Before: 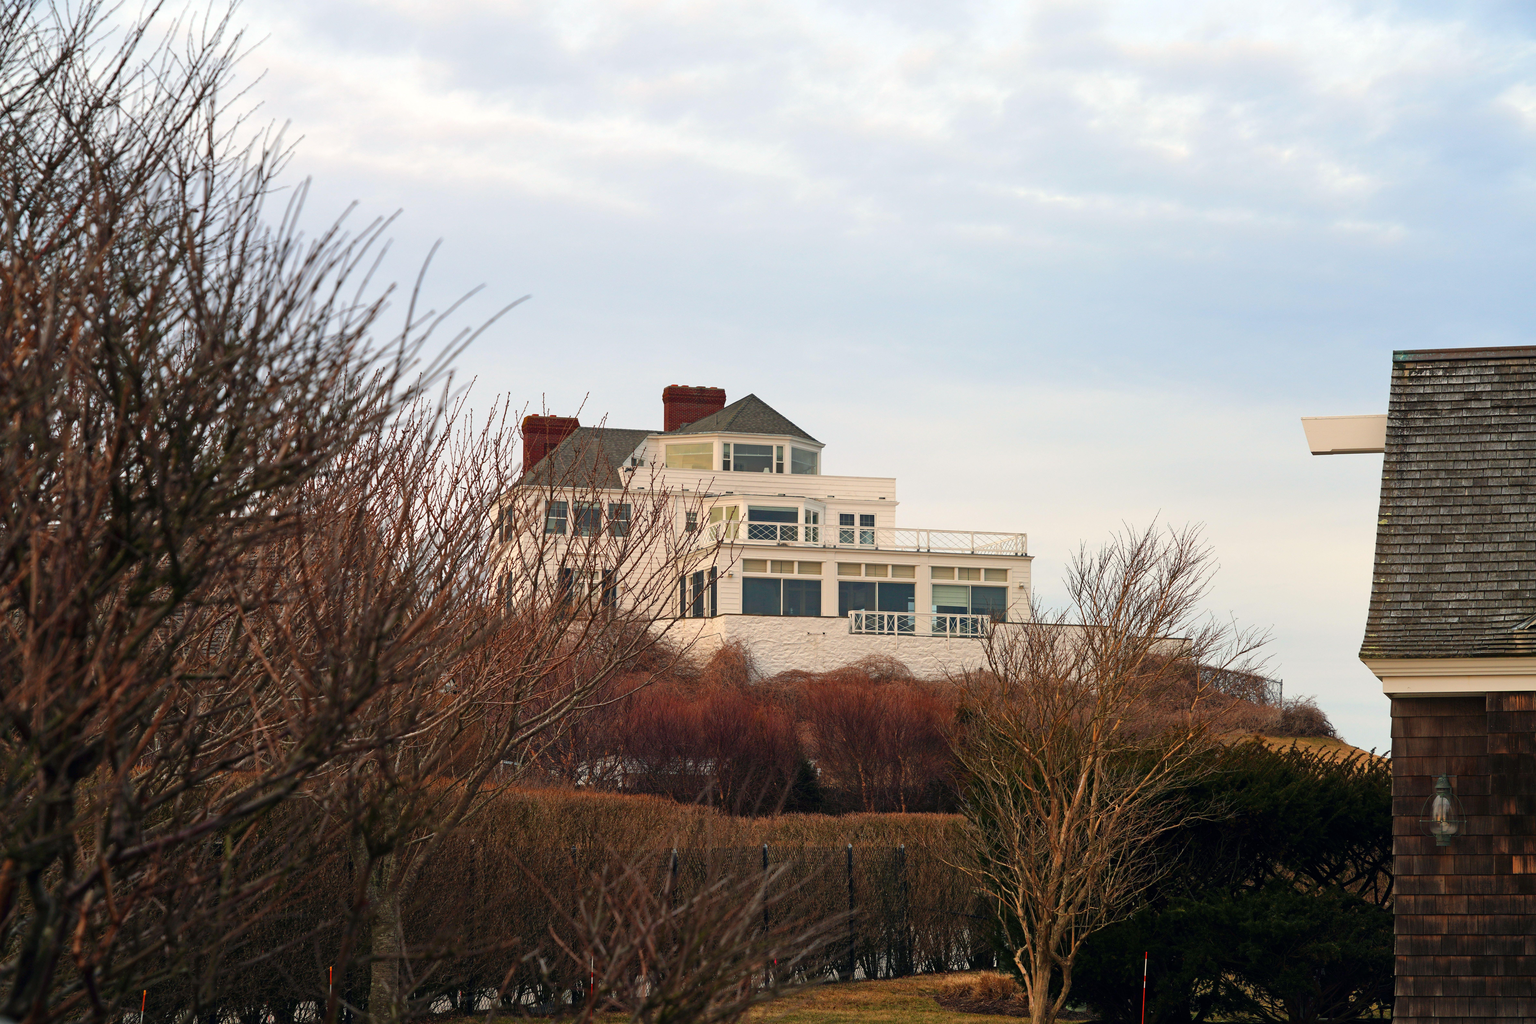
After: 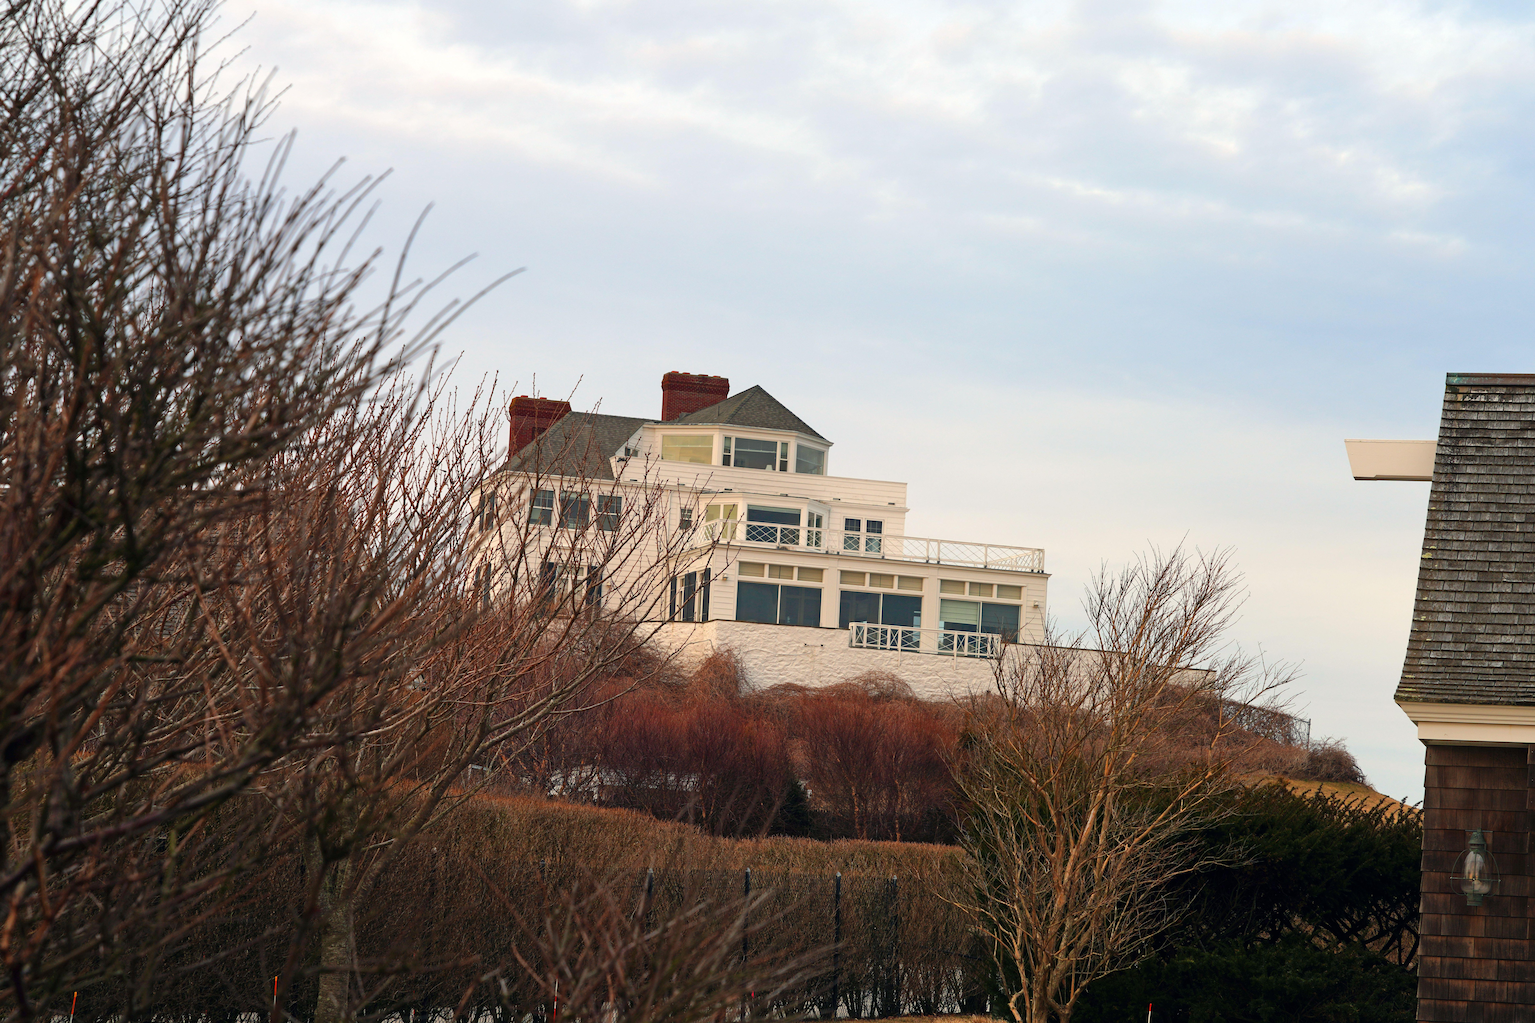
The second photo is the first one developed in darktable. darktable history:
crop and rotate: angle -2.82°
